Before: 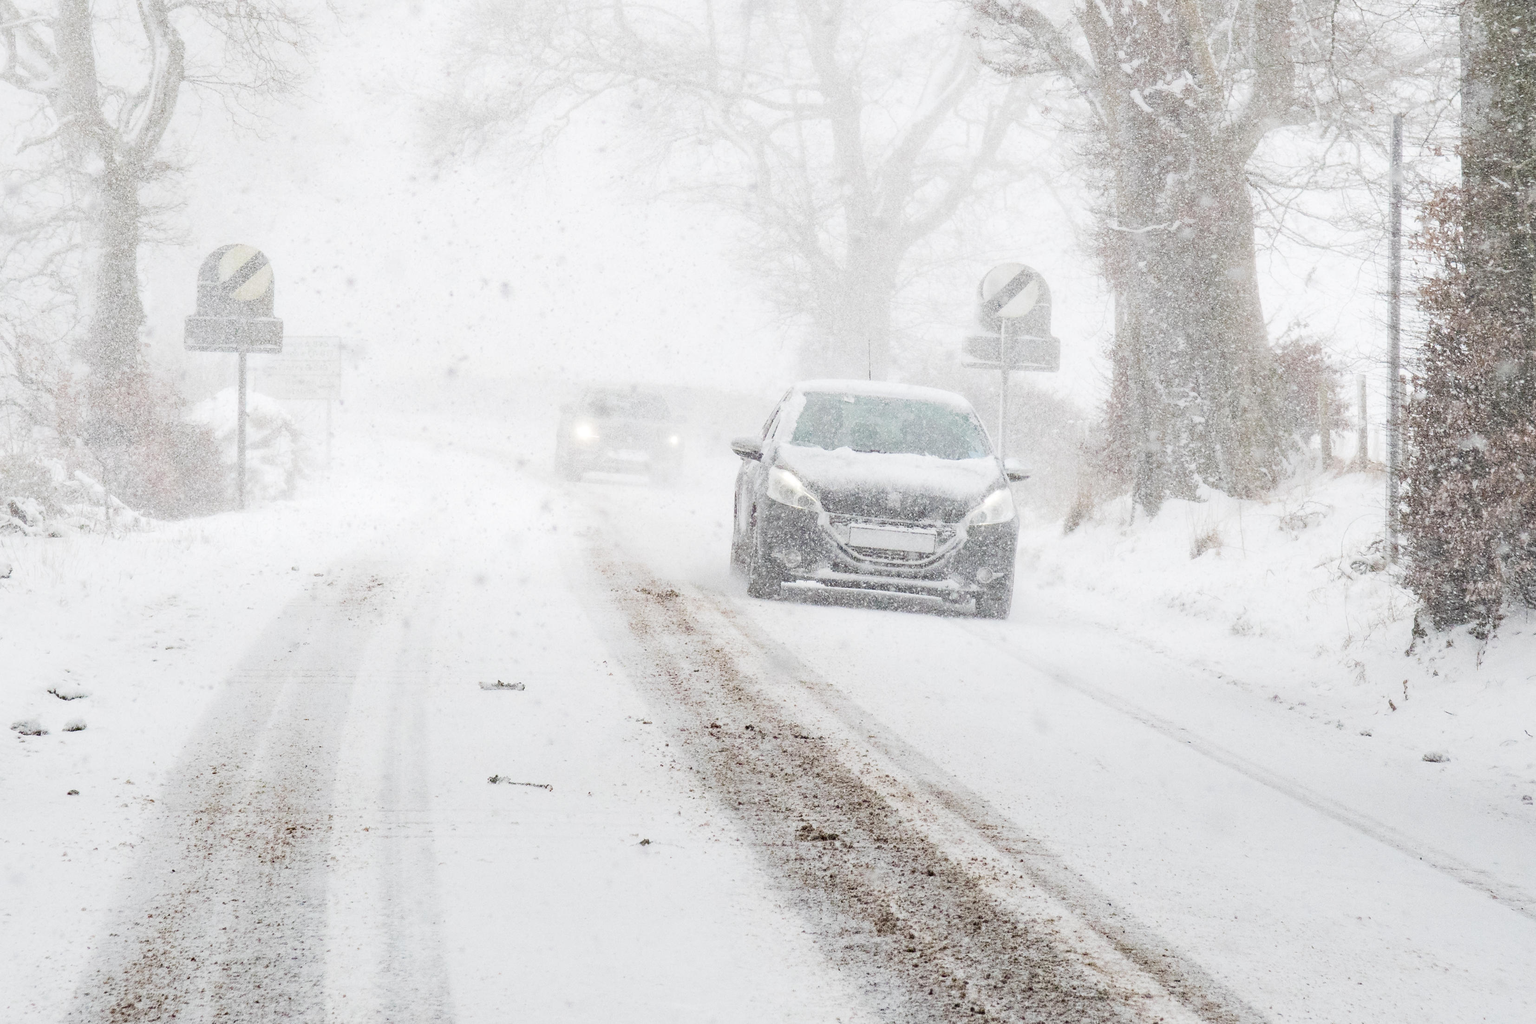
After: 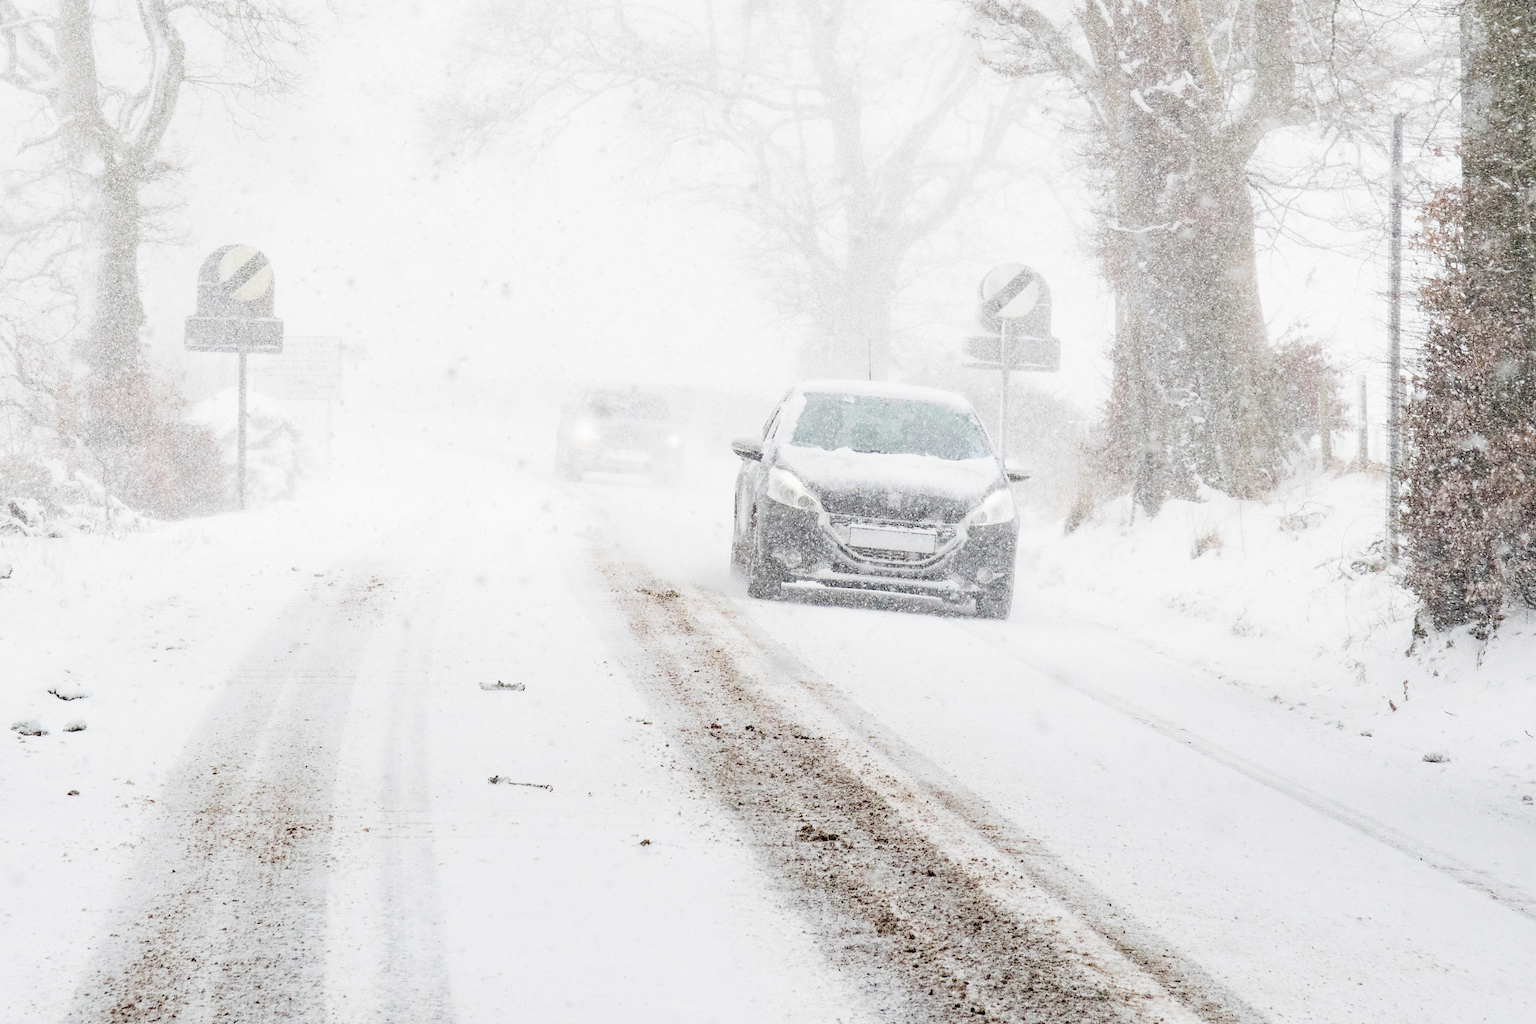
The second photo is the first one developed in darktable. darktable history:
filmic rgb: black relative exposure -6.3 EV, white relative exposure 2.8 EV, threshold 3 EV, target black luminance 0%, hardness 4.6, latitude 67.35%, contrast 1.292, shadows ↔ highlights balance -3.5%, preserve chrominance no, color science v4 (2020), contrast in shadows soft, enable highlight reconstruction true
